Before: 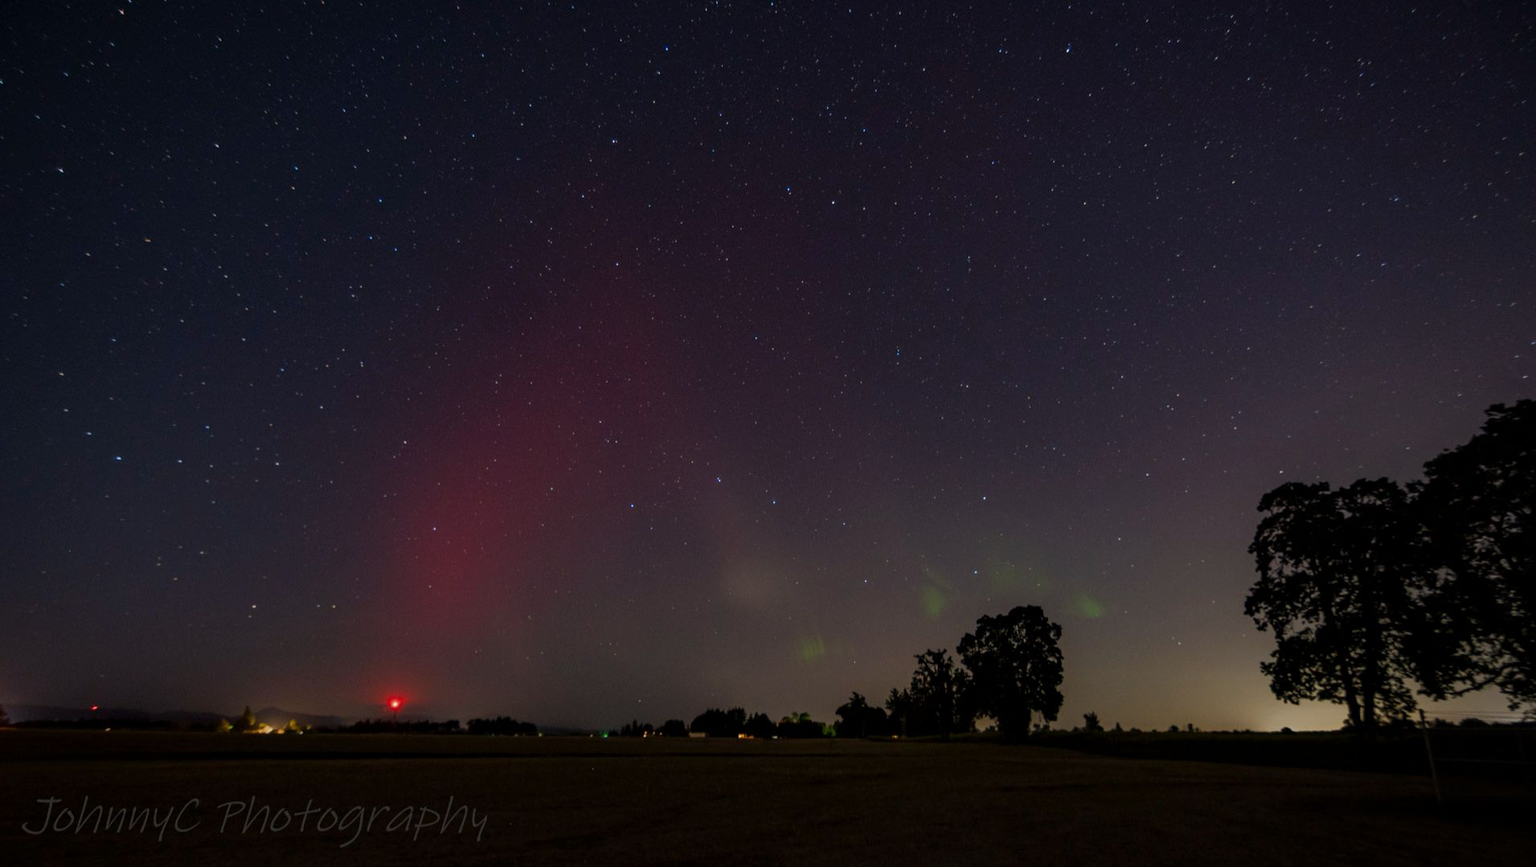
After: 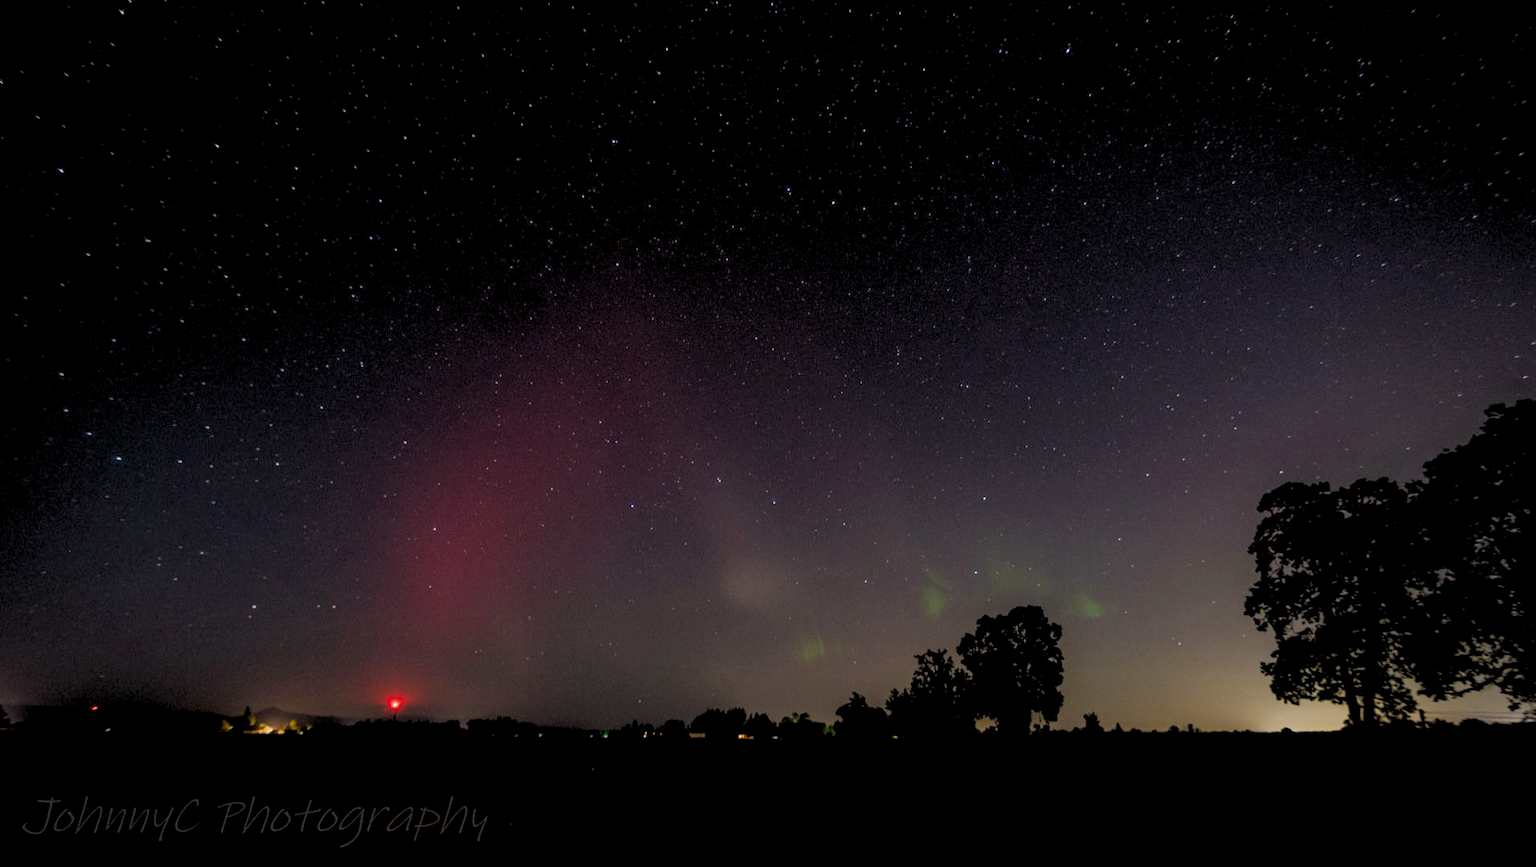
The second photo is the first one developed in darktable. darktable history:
tone equalizer: on, module defaults
exposure: exposure 0.207 EV, compensate highlight preservation false
rgb levels: levels [[0.013, 0.434, 0.89], [0, 0.5, 1], [0, 0.5, 1]]
